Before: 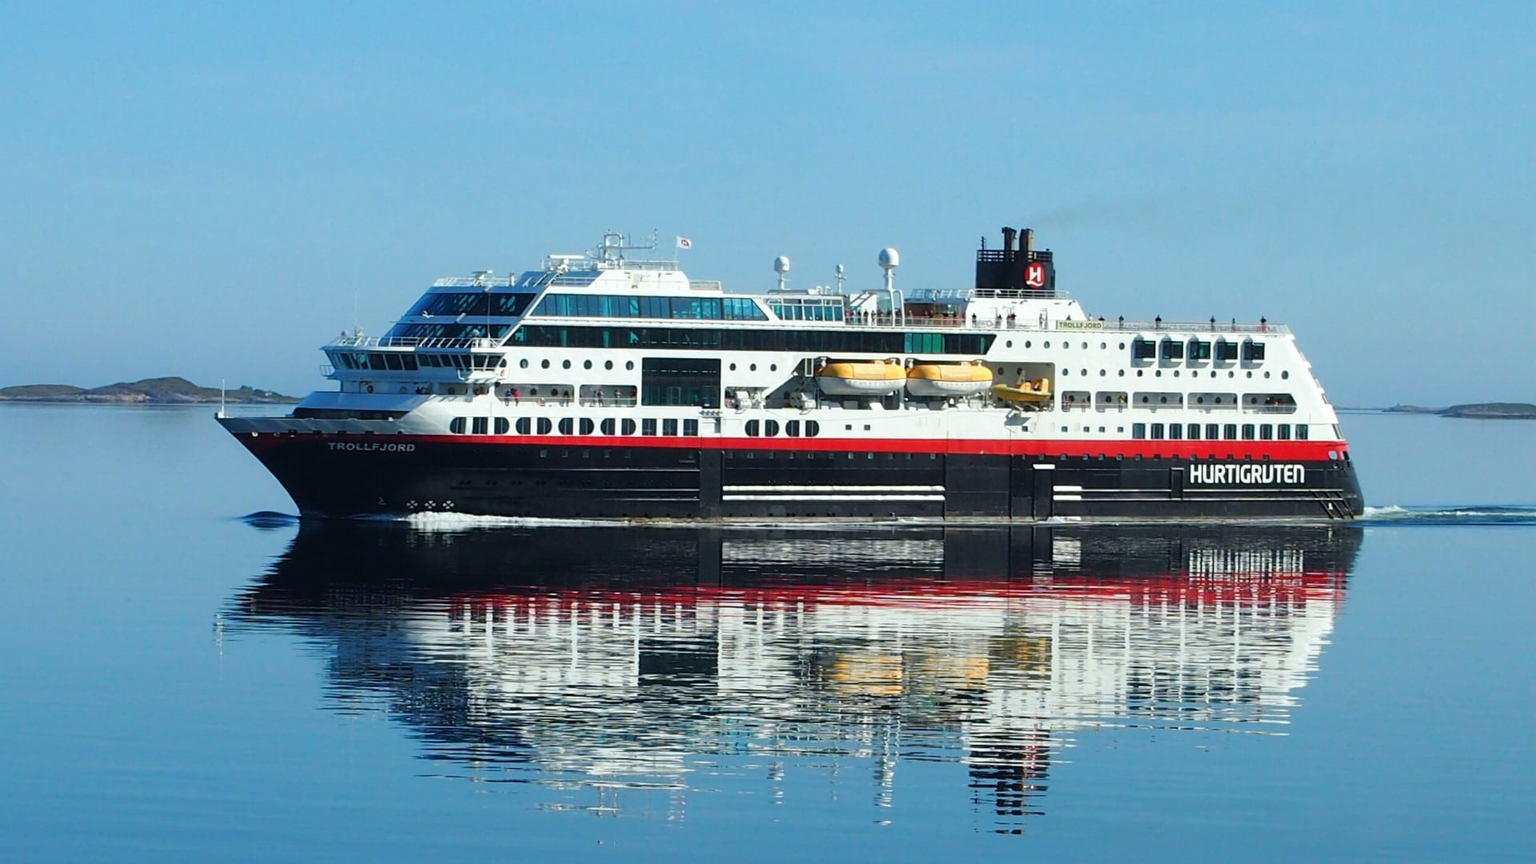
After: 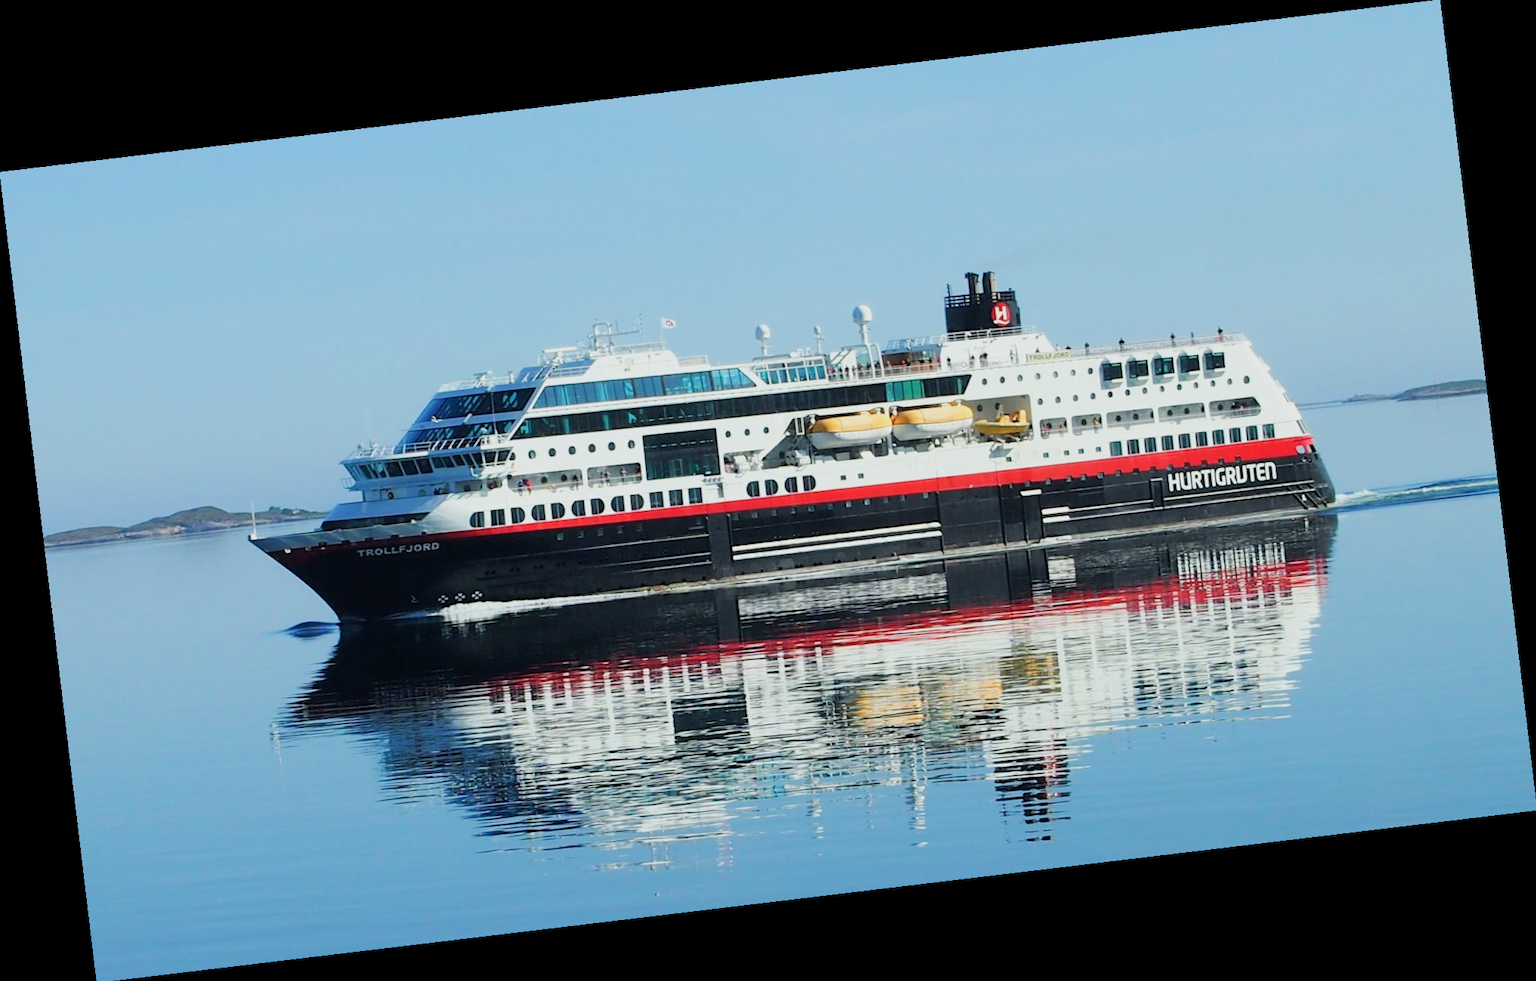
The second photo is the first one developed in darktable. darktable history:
filmic rgb: black relative exposure -16 EV, white relative exposure 6.12 EV, hardness 5.22
exposure: black level correction 0, exposure 0.7 EV, compensate exposure bias true, compensate highlight preservation false
rotate and perspective: rotation -6.83°, automatic cropping off
